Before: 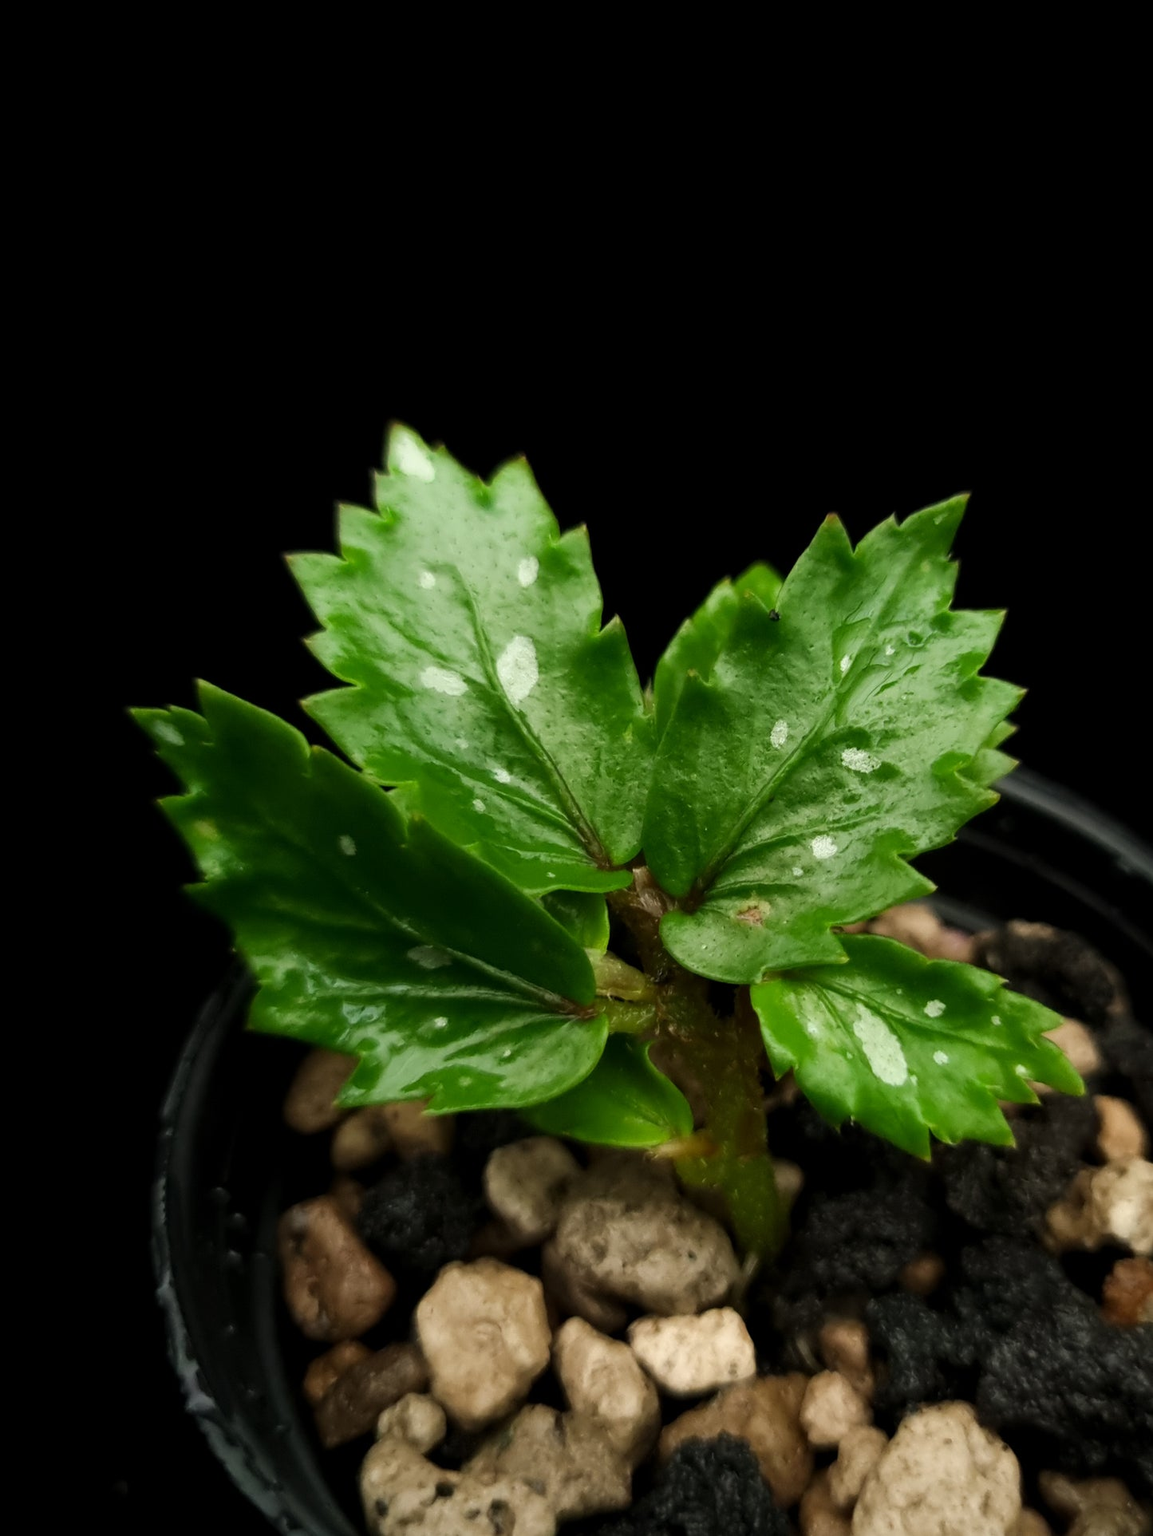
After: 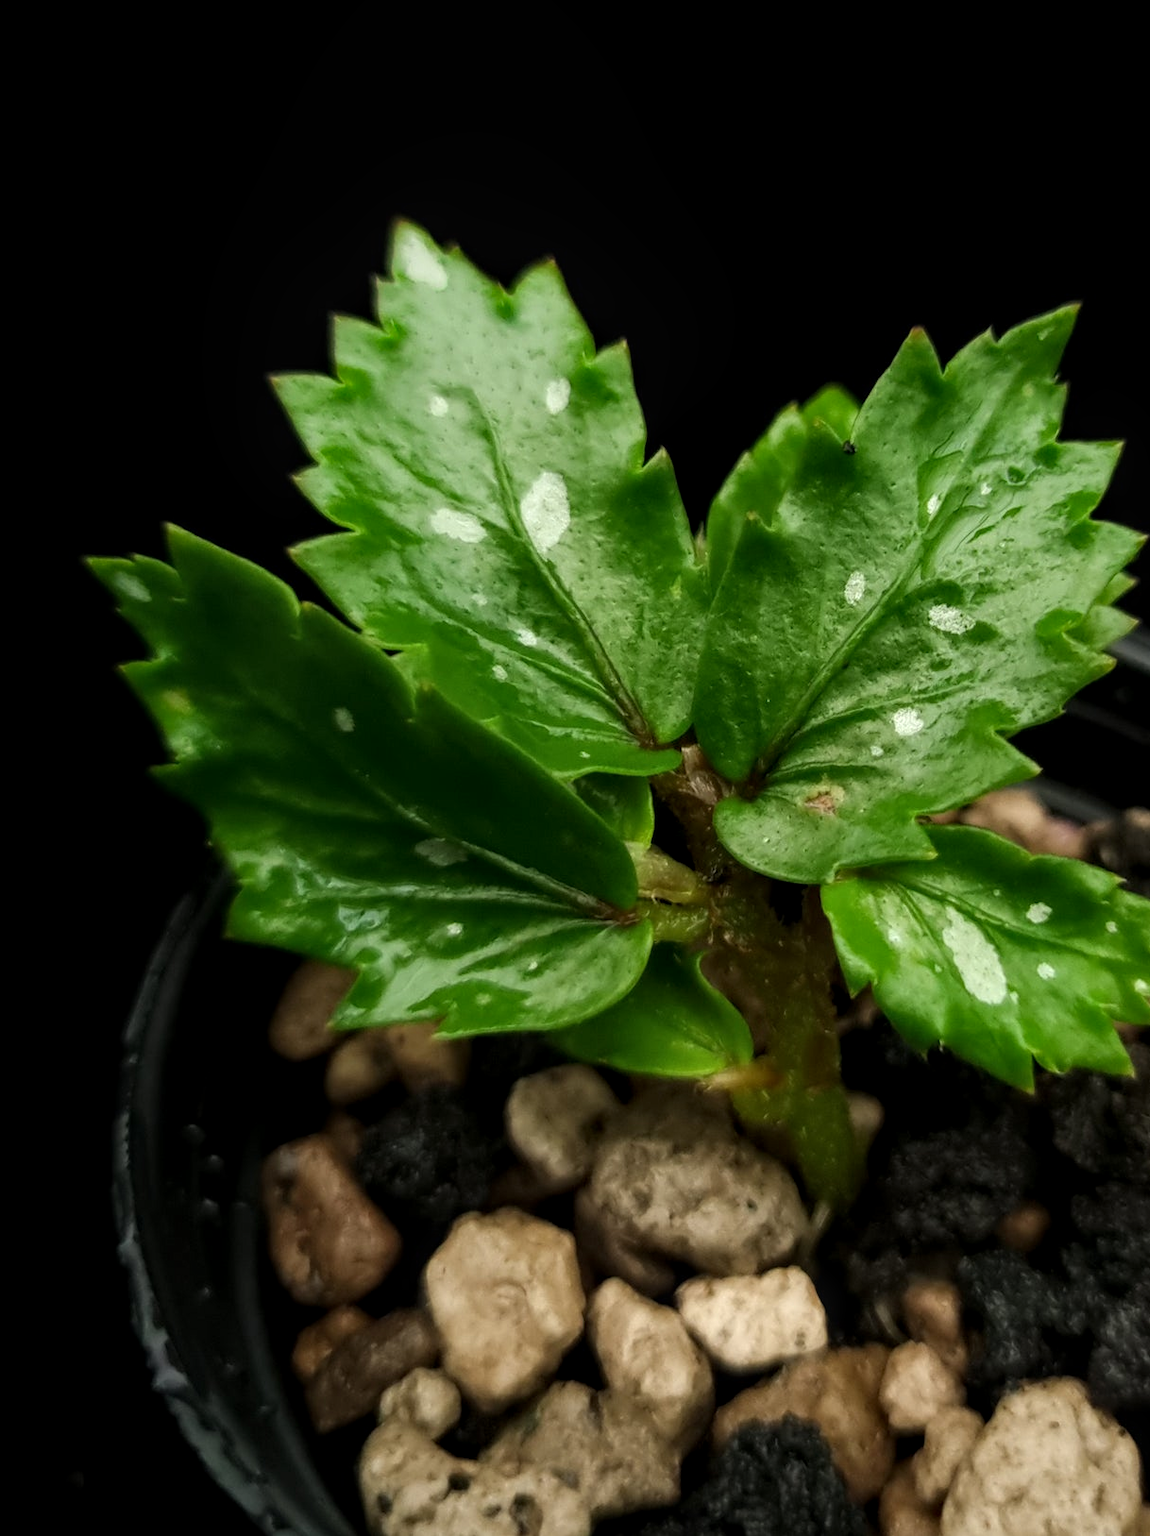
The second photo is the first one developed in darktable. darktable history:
local contrast: on, module defaults
crop and rotate: left 4.939%, top 15.44%, right 10.655%
shadows and highlights: shadows -21.61, highlights 99.6, highlights color adjustment 77.98%, soften with gaussian
